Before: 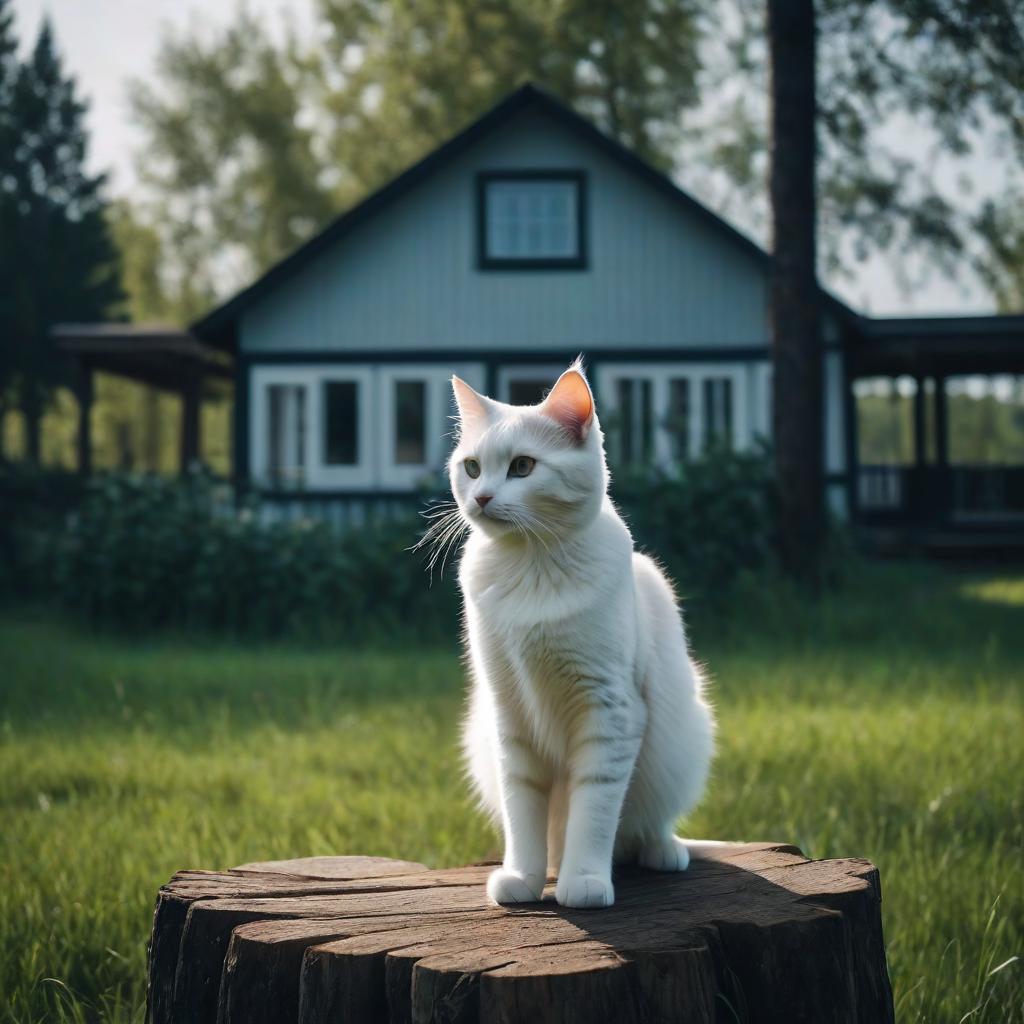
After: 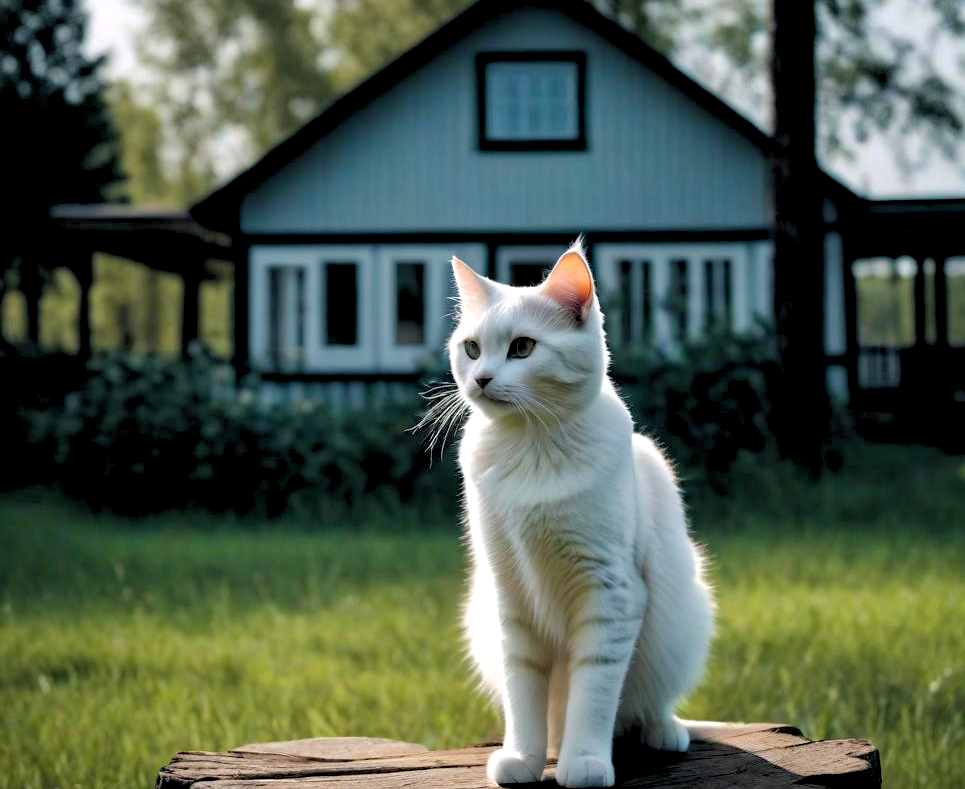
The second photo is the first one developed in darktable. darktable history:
haze removal: compatibility mode true, adaptive false
crop and rotate: angle 0.03°, top 11.643%, right 5.651%, bottom 11.189%
rgb levels: levels [[0.013, 0.434, 0.89], [0, 0.5, 1], [0, 0.5, 1]]
